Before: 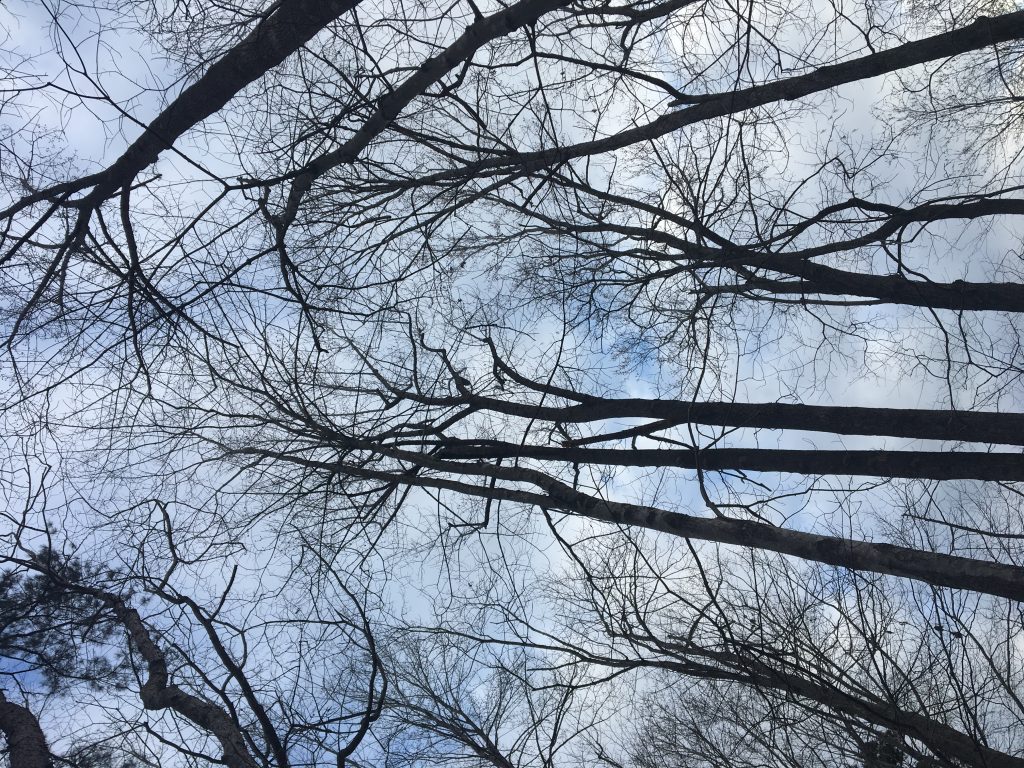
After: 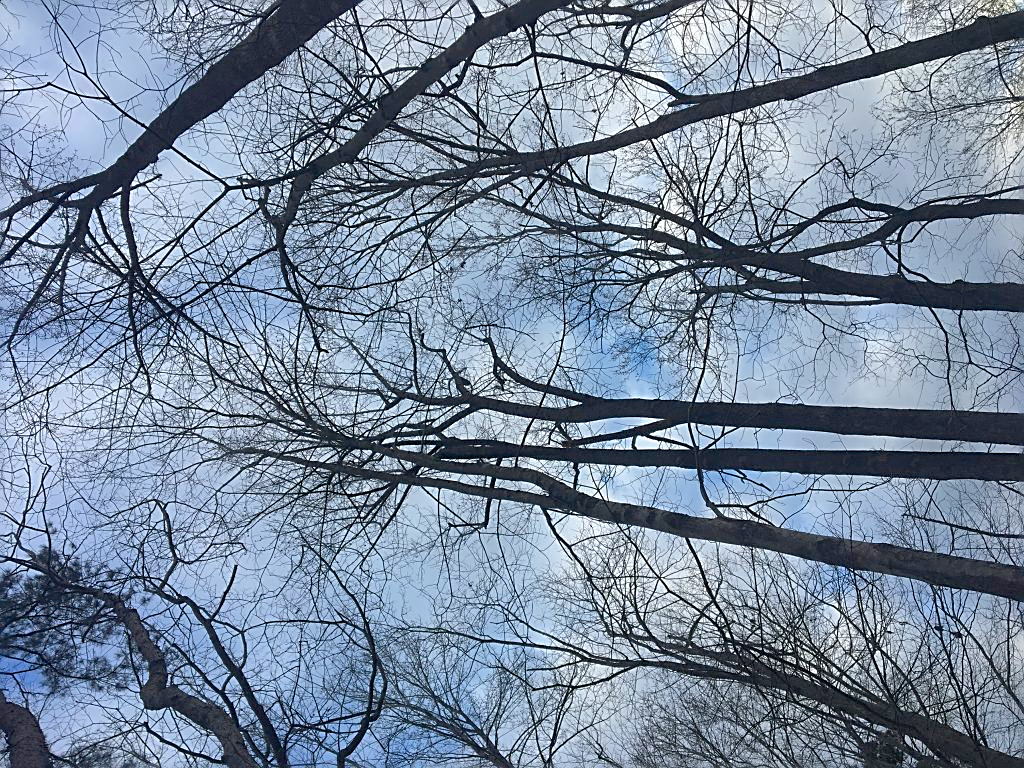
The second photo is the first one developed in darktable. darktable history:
sharpen: on, module defaults
shadows and highlights: on, module defaults
color balance rgb: perceptual saturation grading › global saturation 20%, global vibrance 20%
